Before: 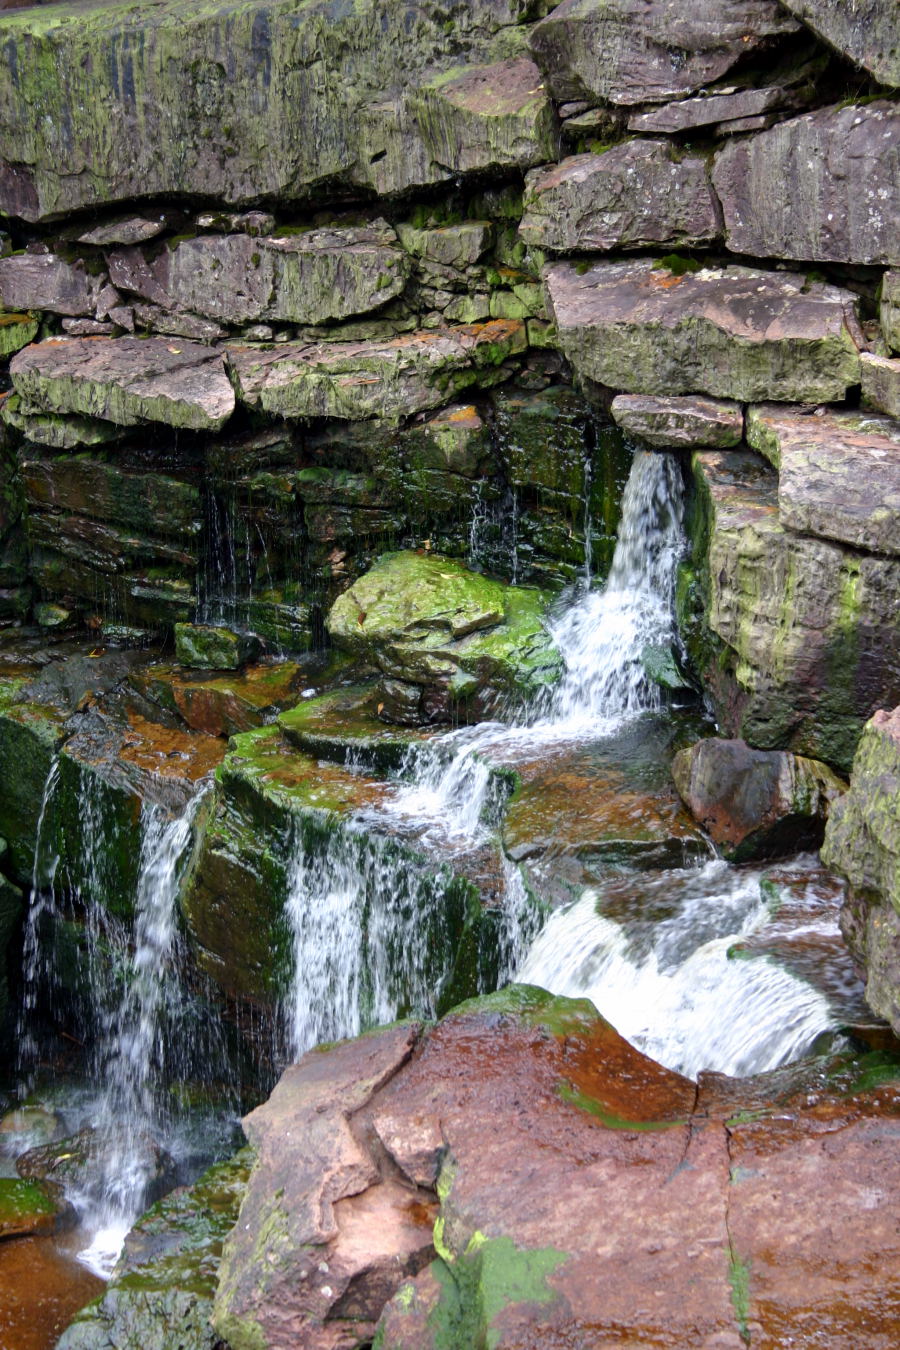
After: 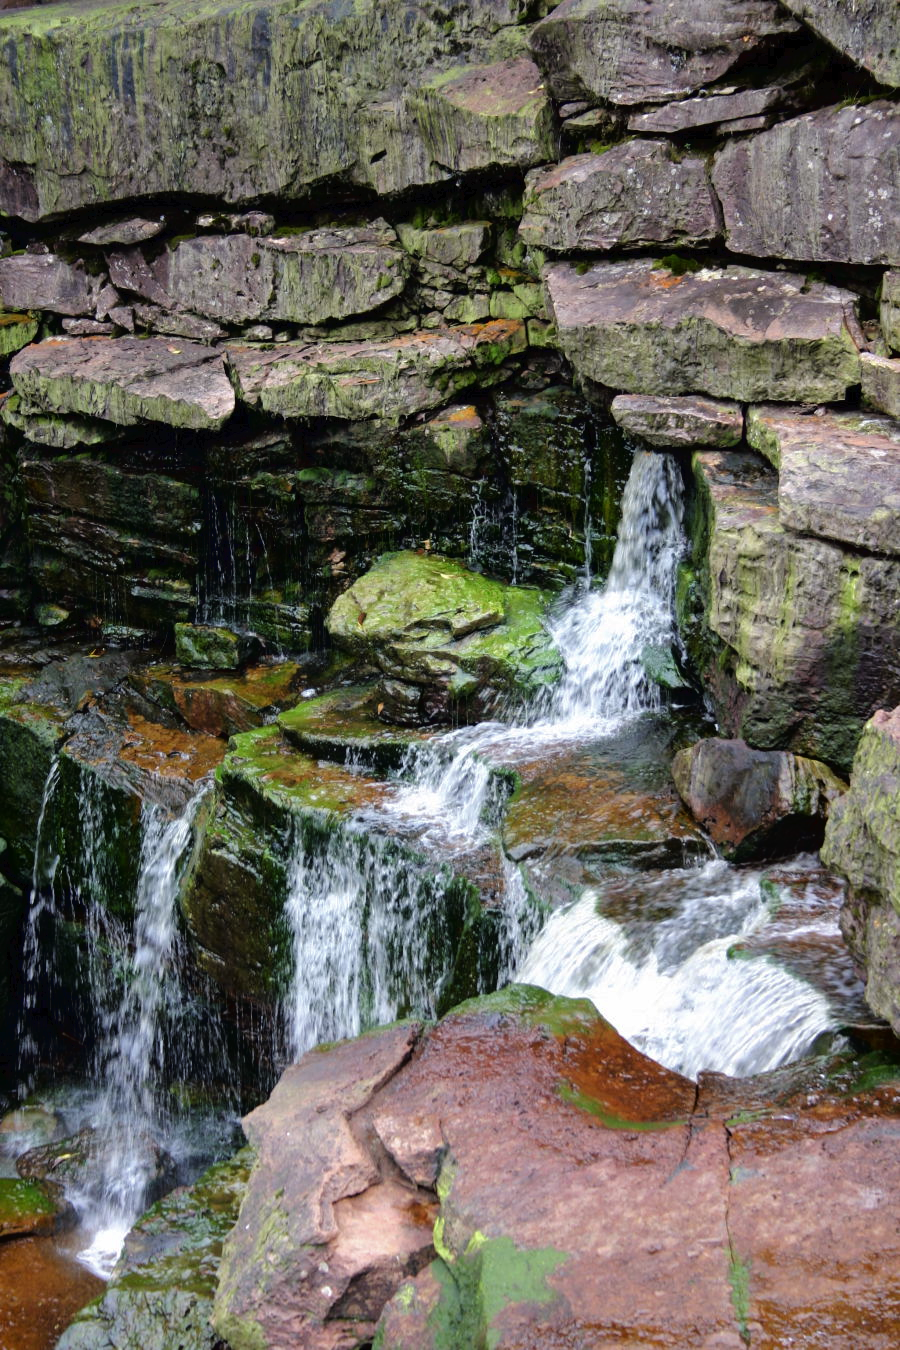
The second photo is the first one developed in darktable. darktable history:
tone curve: curves: ch0 [(0, 0) (0.003, 0.018) (0.011, 0.019) (0.025, 0.02) (0.044, 0.024) (0.069, 0.034) (0.1, 0.049) (0.136, 0.082) (0.177, 0.136) (0.224, 0.196) (0.277, 0.263) (0.335, 0.329) (0.399, 0.401) (0.468, 0.473) (0.543, 0.546) (0.623, 0.625) (0.709, 0.698) (0.801, 0.779) (0.898, 0.867) (1, 1)], color space Lab, linked channels, preserve colors none
